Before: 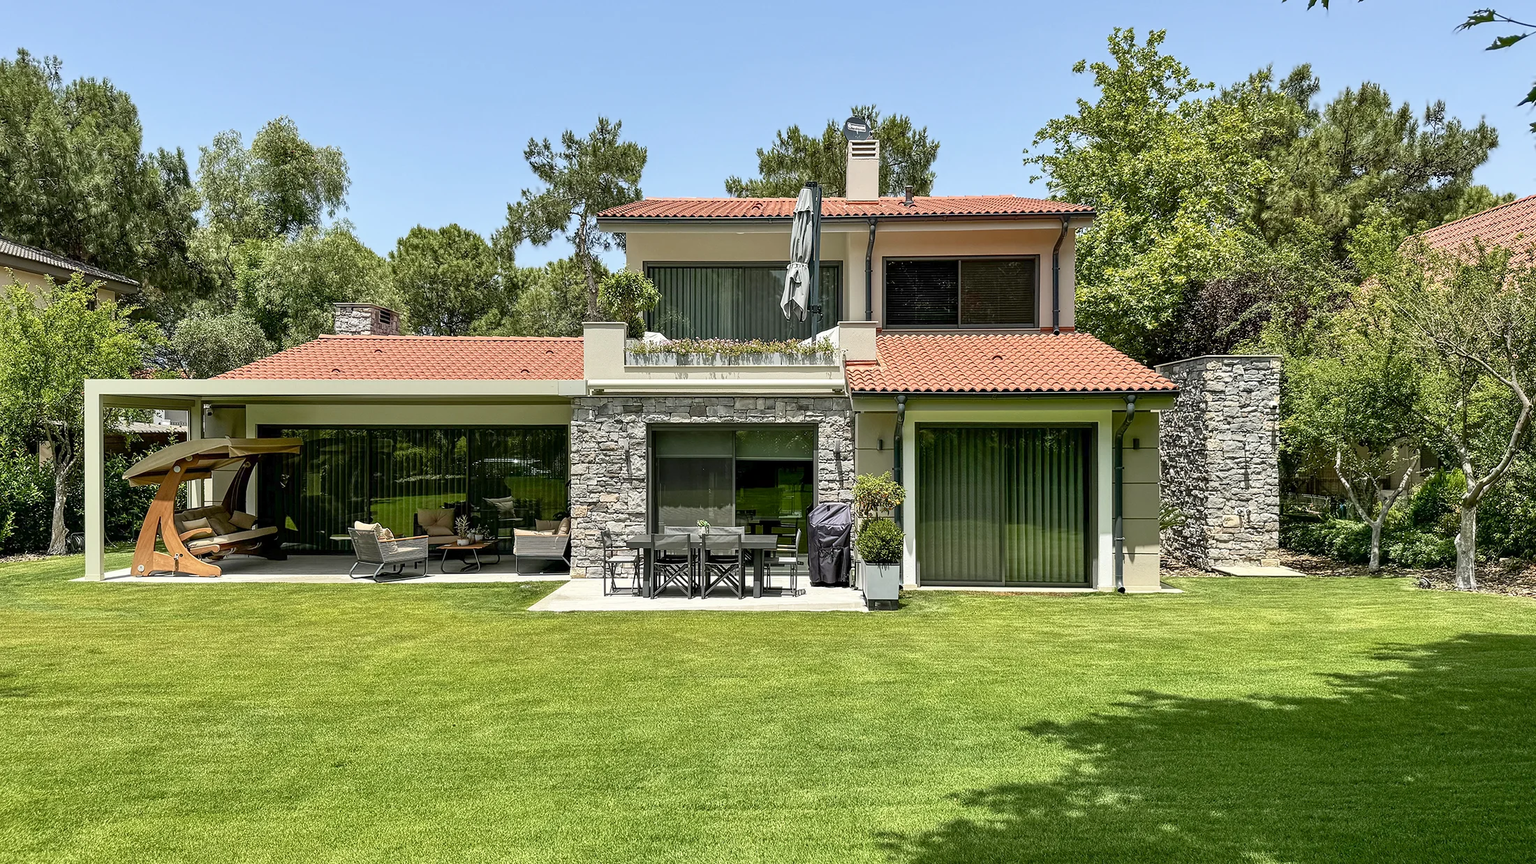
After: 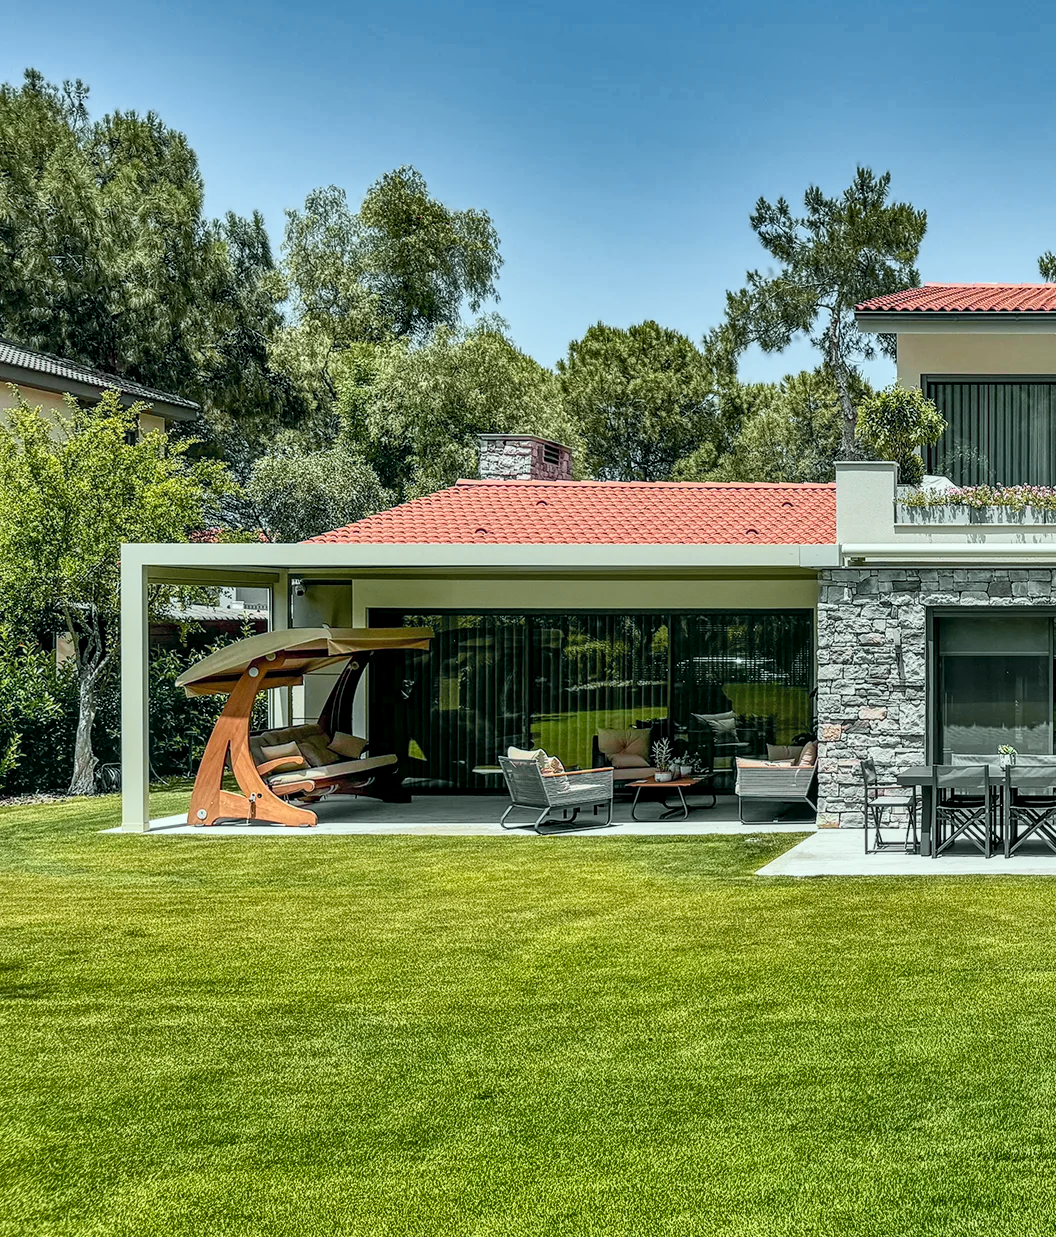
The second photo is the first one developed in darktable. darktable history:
contrast brightness saturation: saturation -0.05
local contrast: detail 130%
crop and rotate: left 0.006%, top 0%, right 51.986%
color correction: highlights b* -0.003, saturation 1.08
shadows and highlights: shadows 24.38, highlights -78.56, highlights color adjustment 72.61%, soften with gaussian
tone curve: curves: ch0 [(0, 0) (0.822, 0.825) (0.994, 0.955)]; ch1 [(0, 0) (0.226, 0.261) (0.383, 0.397) (0.46, 0.46) (0.498, 0.479) (0.524, 0.523) (0.578, 0.575) (1, 1)]; ch2 [(0, 0) (0.438, 0.456) (0.5, 0.498) (0.547, 0.515) (0.597, 0.58) (0.629, 0.603) (1, 1)], color space Lab, independent channels, preserve colors none
exposure: exposure -0.003 EV, compensate highlight preservation false
tone equalizer: on, module defaults
